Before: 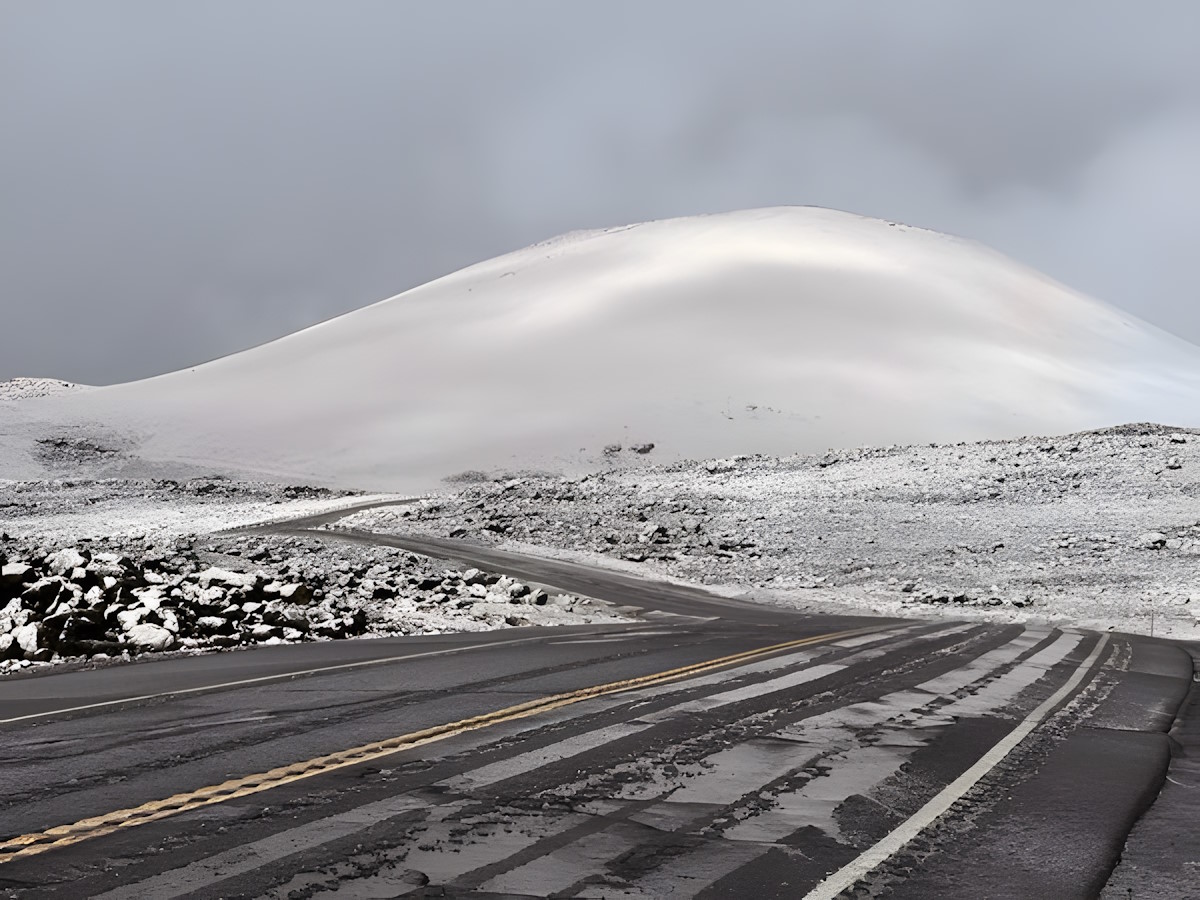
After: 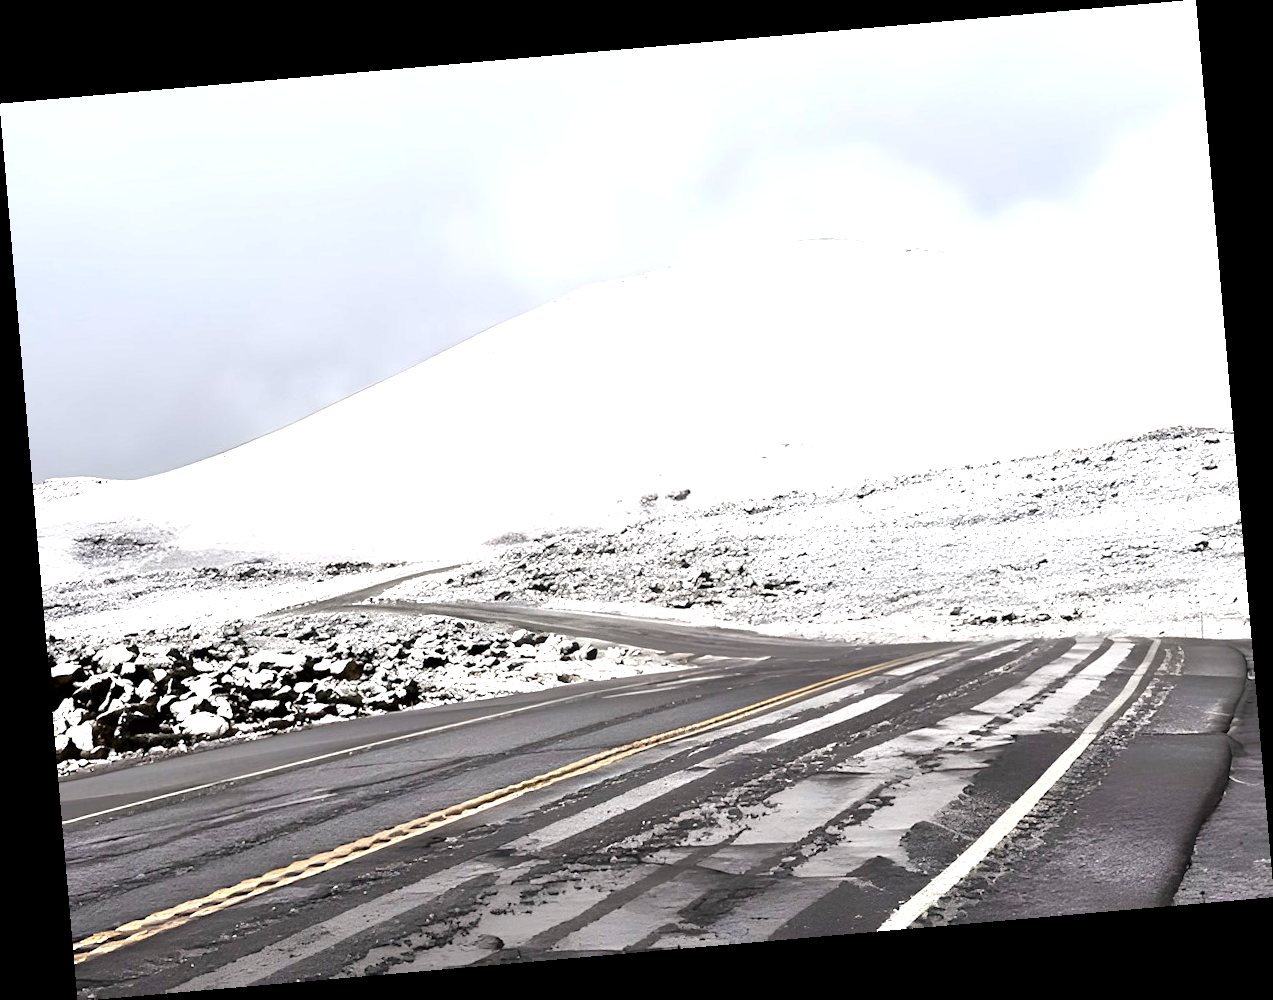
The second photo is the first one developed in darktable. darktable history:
local contrast: mode bilateral grid, contrast 20, coarseness 50, detail 120%, midtone range 0.2
exposure: black level correction 0.001, exposure 1.3 EV, compensate highlight preservation false
rotate and perspective: rotation -4.98°, automatic cropping off
